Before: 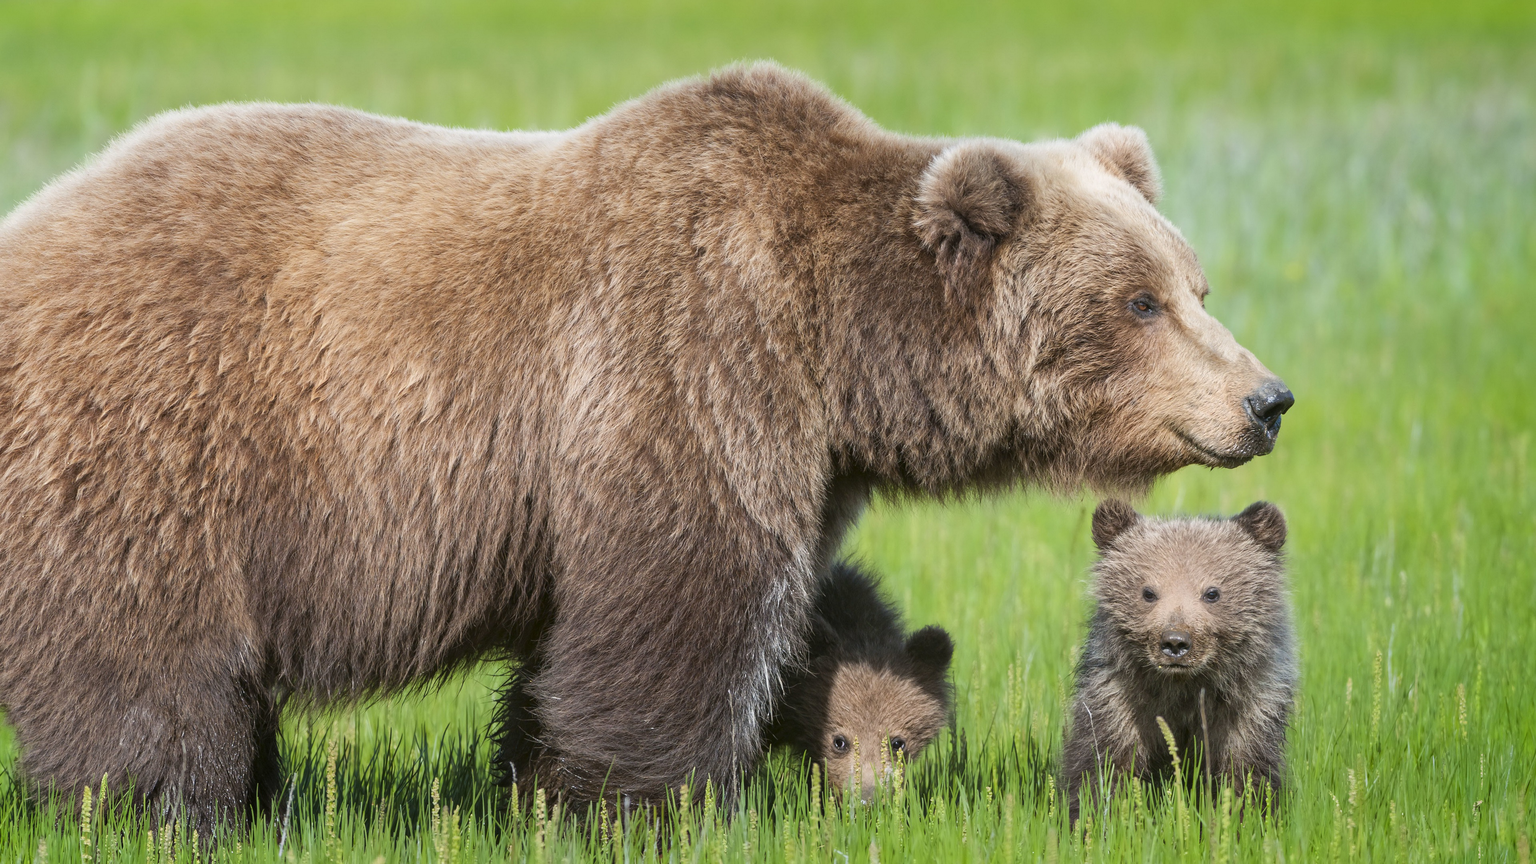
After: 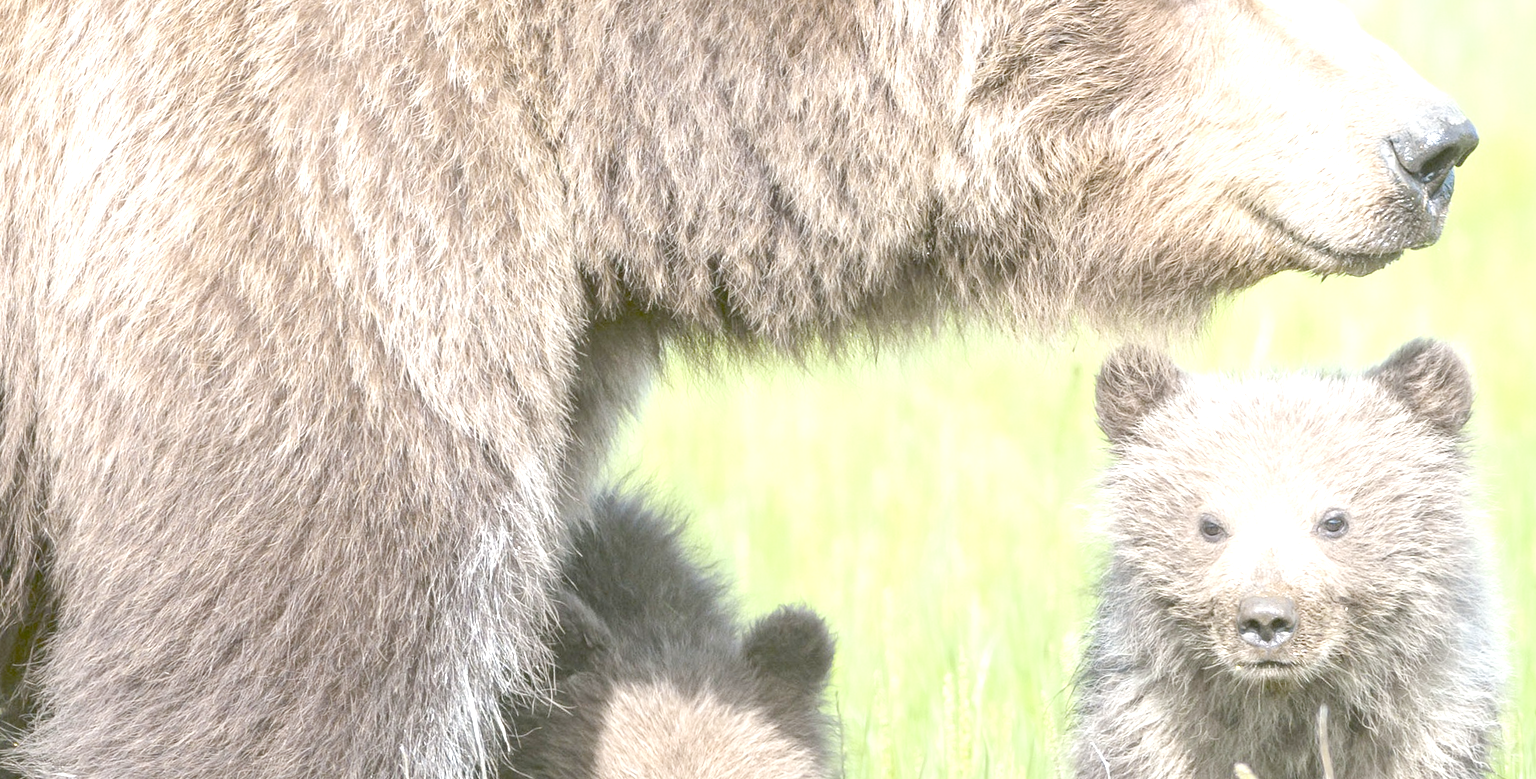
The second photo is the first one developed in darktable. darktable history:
rotate and perspective: rotation -2.29°, automatic cropping off
crop: left 35.03%, top 36.625%, right 14.663%, bottom 20.057%
tone equalizer "contrast tone curve: medium": -8 EV -0.75 EV, -7 EV -0.7 EV, -6 EV -0.6 EV, -5 EV -0.4 EV, -3 EV 0.4 EV, -2 EV 0.6 EV, -1 EV 0.7 EV, +0 EV 0.75 EV, edges refinement/feathering 500, mask exposure compensation -1.57 EV, preserve details no
